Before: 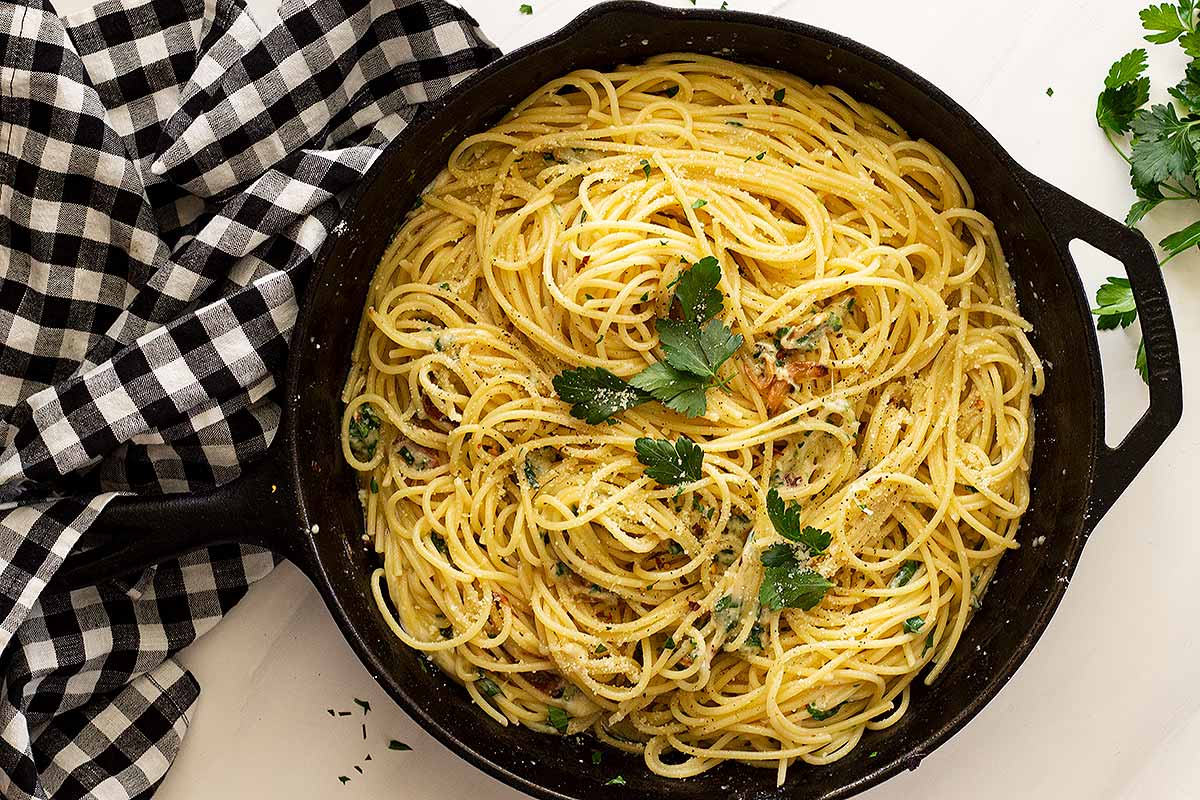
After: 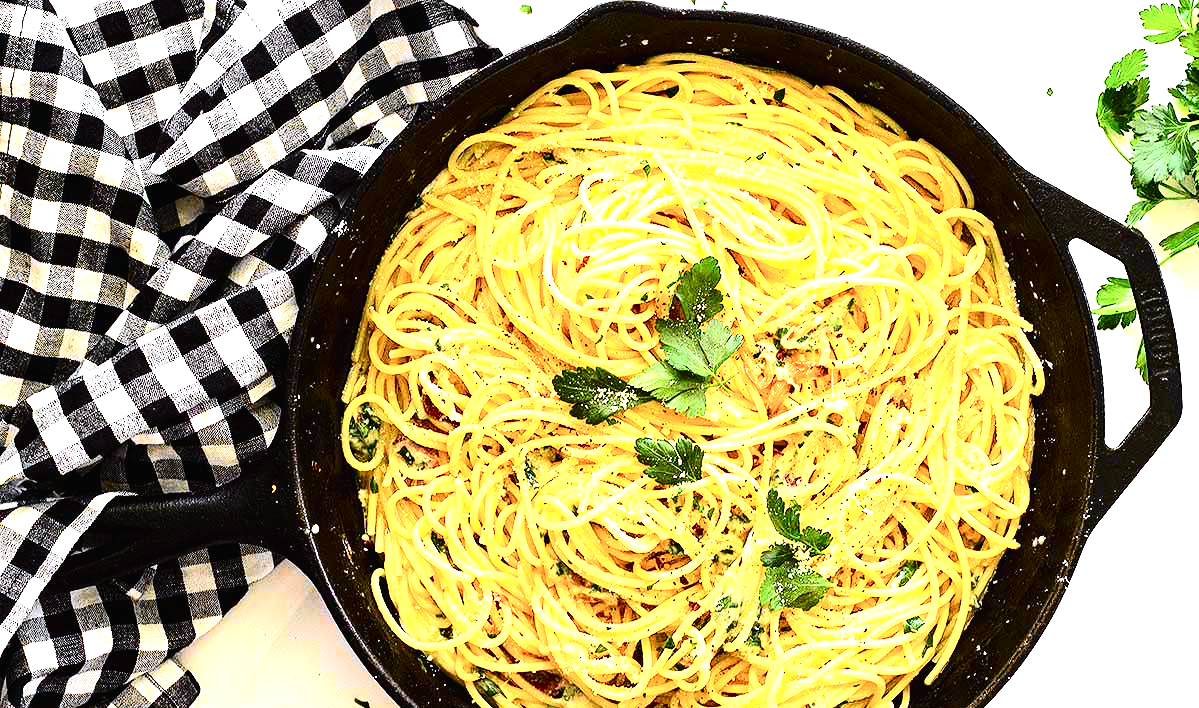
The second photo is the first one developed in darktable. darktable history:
exposure: exposure 1.213 EV, compensate highlight preservation false
crop and rotate: top 0%, bottom 11.447%
tone curve: curves: ch0 [(0, 0.012) (0.037, 0.03) (0.123, 0.092) (0.19, 0.157) (0.269, 0.27) (0.48, 0.57) (0.595, 0.695) (0.718, 0.823) (0.855, 0.913) (1, 0.982)]; ch1 [(0, 0) (0.243, 0.245) (0.422, 0.415) (0.493, 0.495) (0.508, 0.506) (0.536, 0.542) (0.569, 0.611) (0.611, 0.662) (0.769, 0.807) (1, 1)]; ch2 [(0, 0) (0.249, 0.216) (0.349, 0.321) (0.424, 0.442) (0.476, 0.483) (0.498, 0.499) (0.517, 0.519) (0.532, 0.56) (0.569, 0.624) (0.614, 0.667) (0.706, 0.757) (0.808, 0.809) (0.991, 0.968)], color space Lab, independent channels, preserve colors none
color calibration: gray › normalize channels true, x 0.367, y 0.376, temperature 4368.03 K, gamut compression 0.025
tone equalizer: -8 EV -0.788 EV, -7 EV -0.71 EV, -6 EV -0.625 EV, -5 EV -0.367 EV, -3 EV 0.387 EV, -2 EV 0.6 EV, -1 EV 0.696 EV, +0 EV 0.76 EV, edges refinement/feathering 500, mask exposure compensation -1.57 EV, preserve details no
